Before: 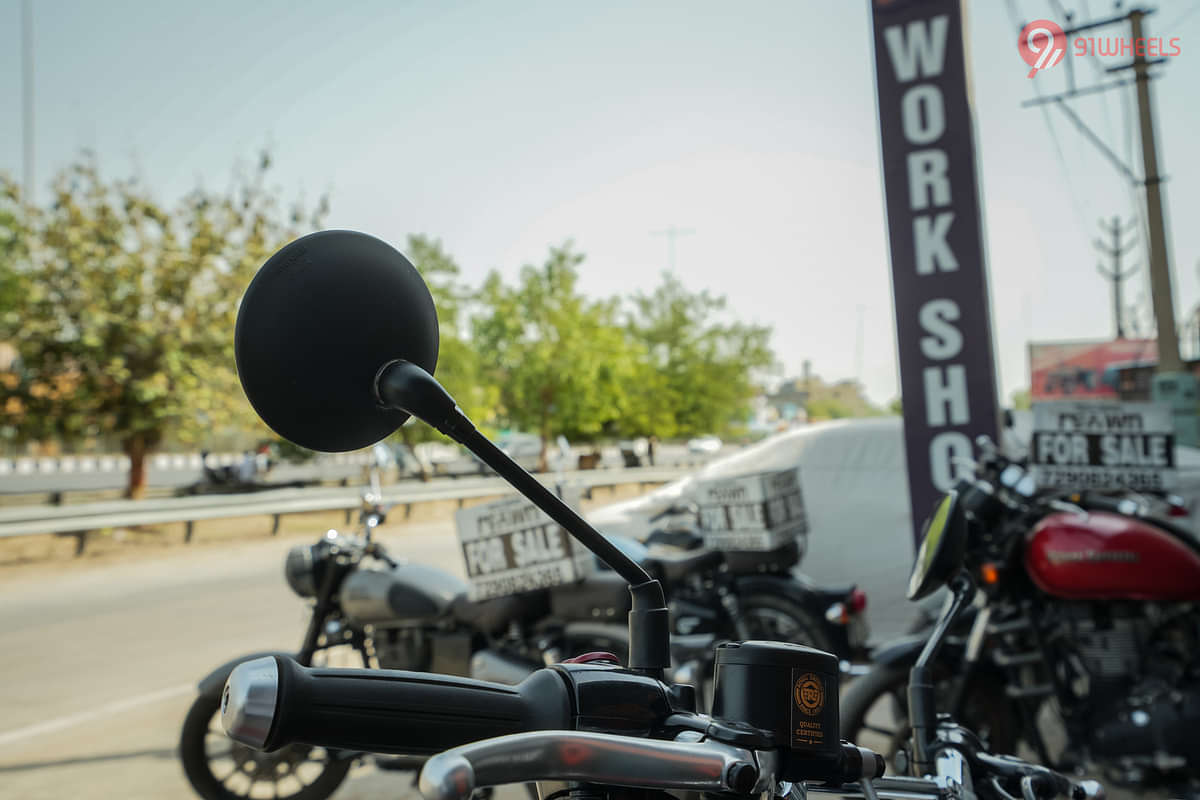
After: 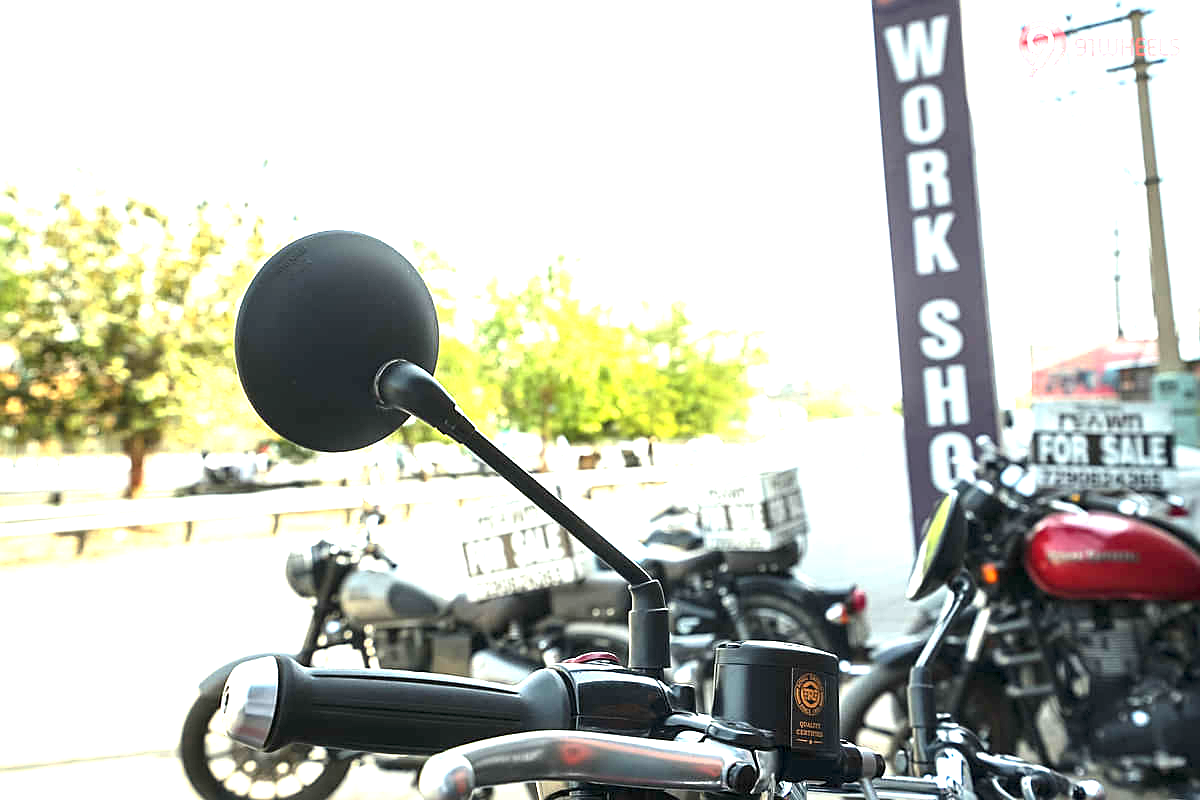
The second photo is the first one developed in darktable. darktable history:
exposure: exposure 1.996 EV, compensate highlight preservation false
sharpen: on, module defaults
